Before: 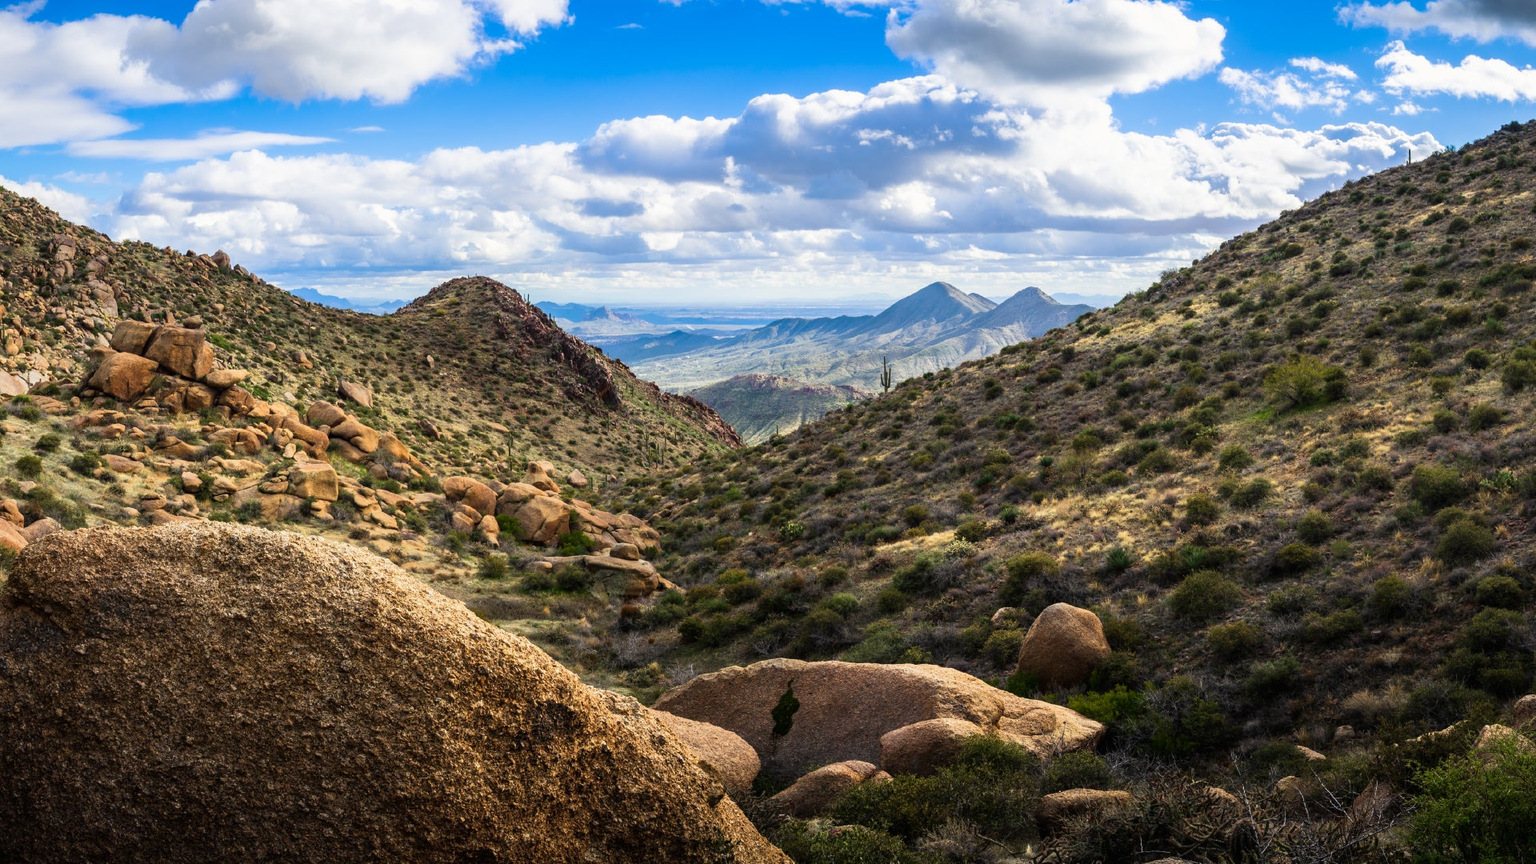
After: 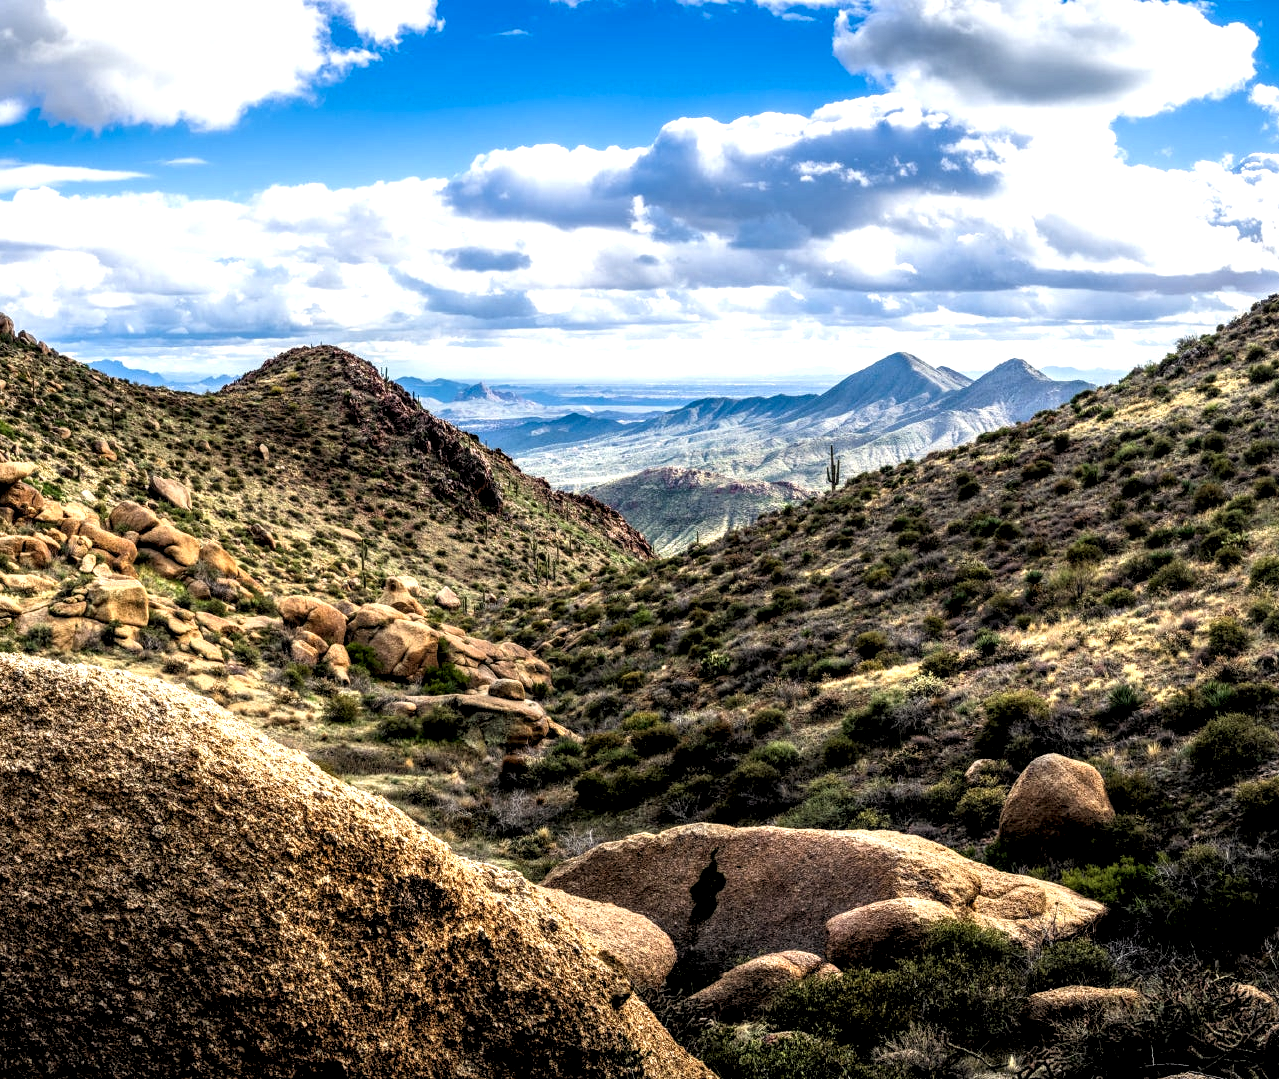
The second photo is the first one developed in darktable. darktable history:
rgb levels: levels [[0.01, 0.419, 0.839], [0, 0.5, 1], [0, 0.5, 1]]
crop and rotate: left 14.292%, right 19.041%
local contrast: highlights 65%, shadows 54%, detail 169%, midtone range 0.514
